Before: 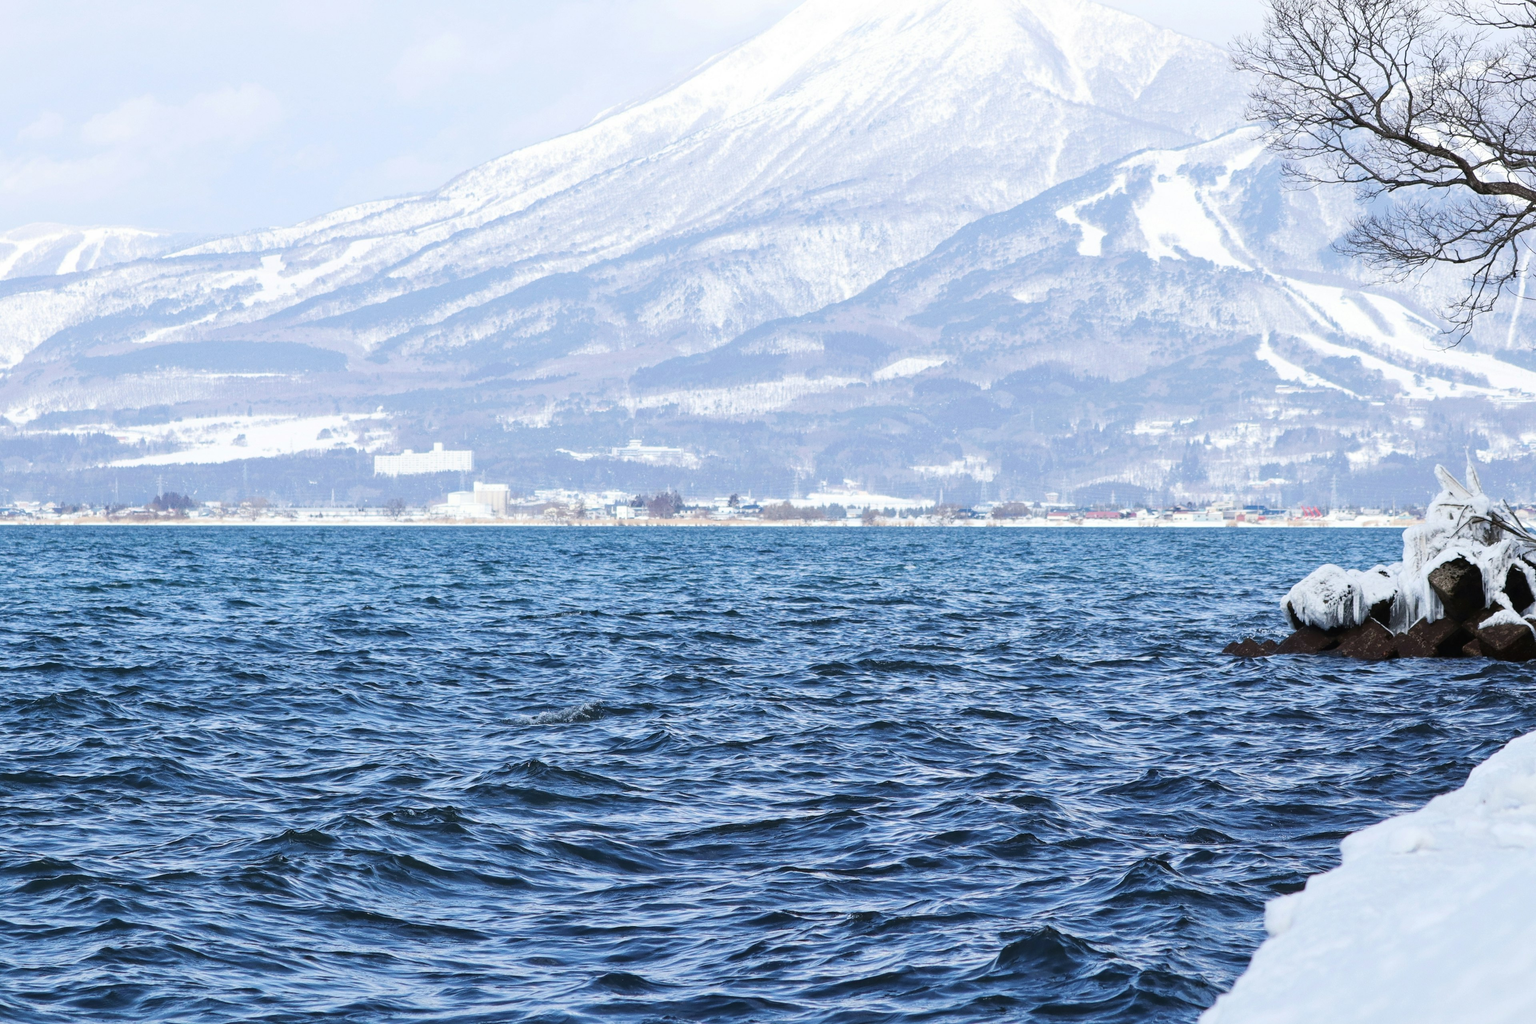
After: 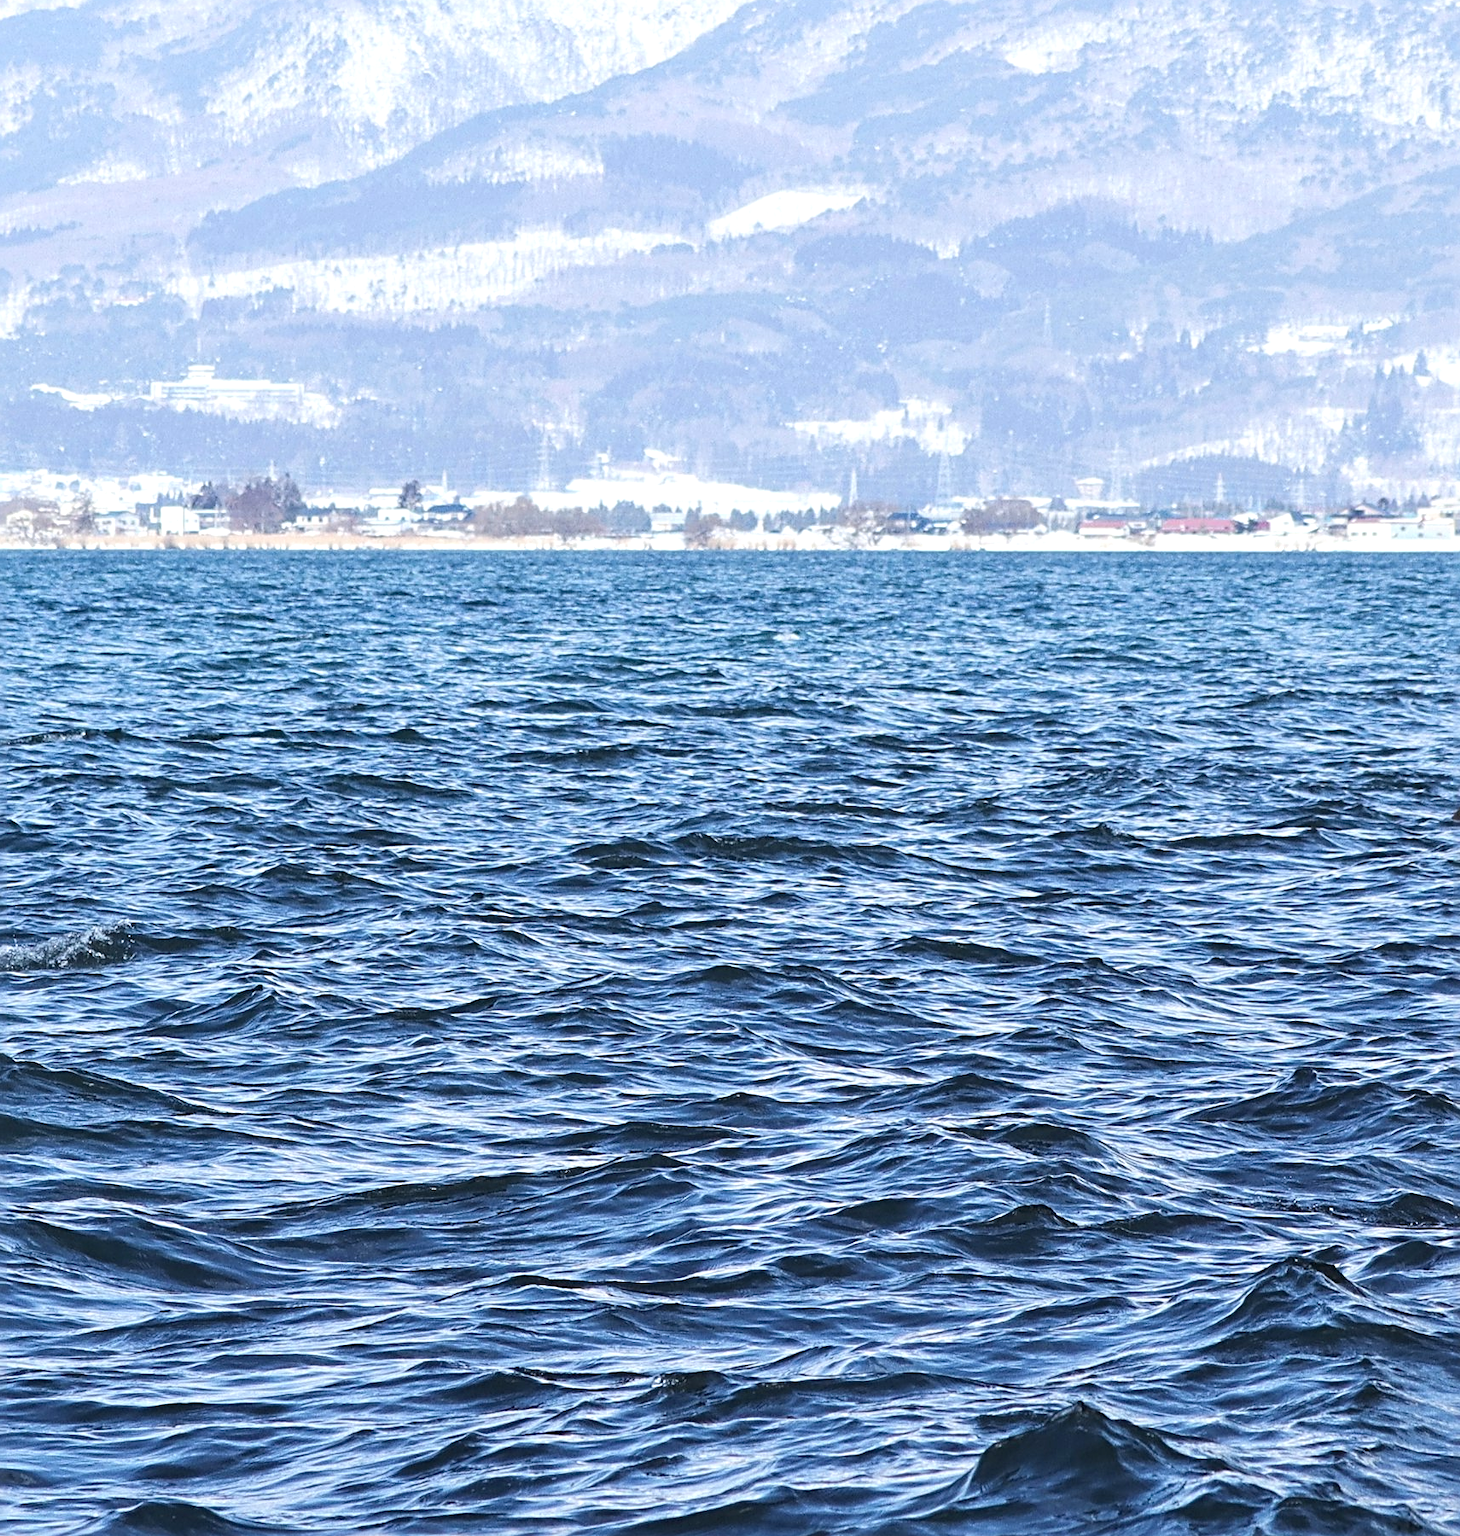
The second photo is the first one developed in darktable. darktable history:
levels: gray 59.38%
crop: left 35.256%, top 26.243%, right 20.167%, bottom 3.414%
exposure: black level correction 0, exposure 0.301 EV, compensate highlight preservation false
sharpen: radius 3.136
